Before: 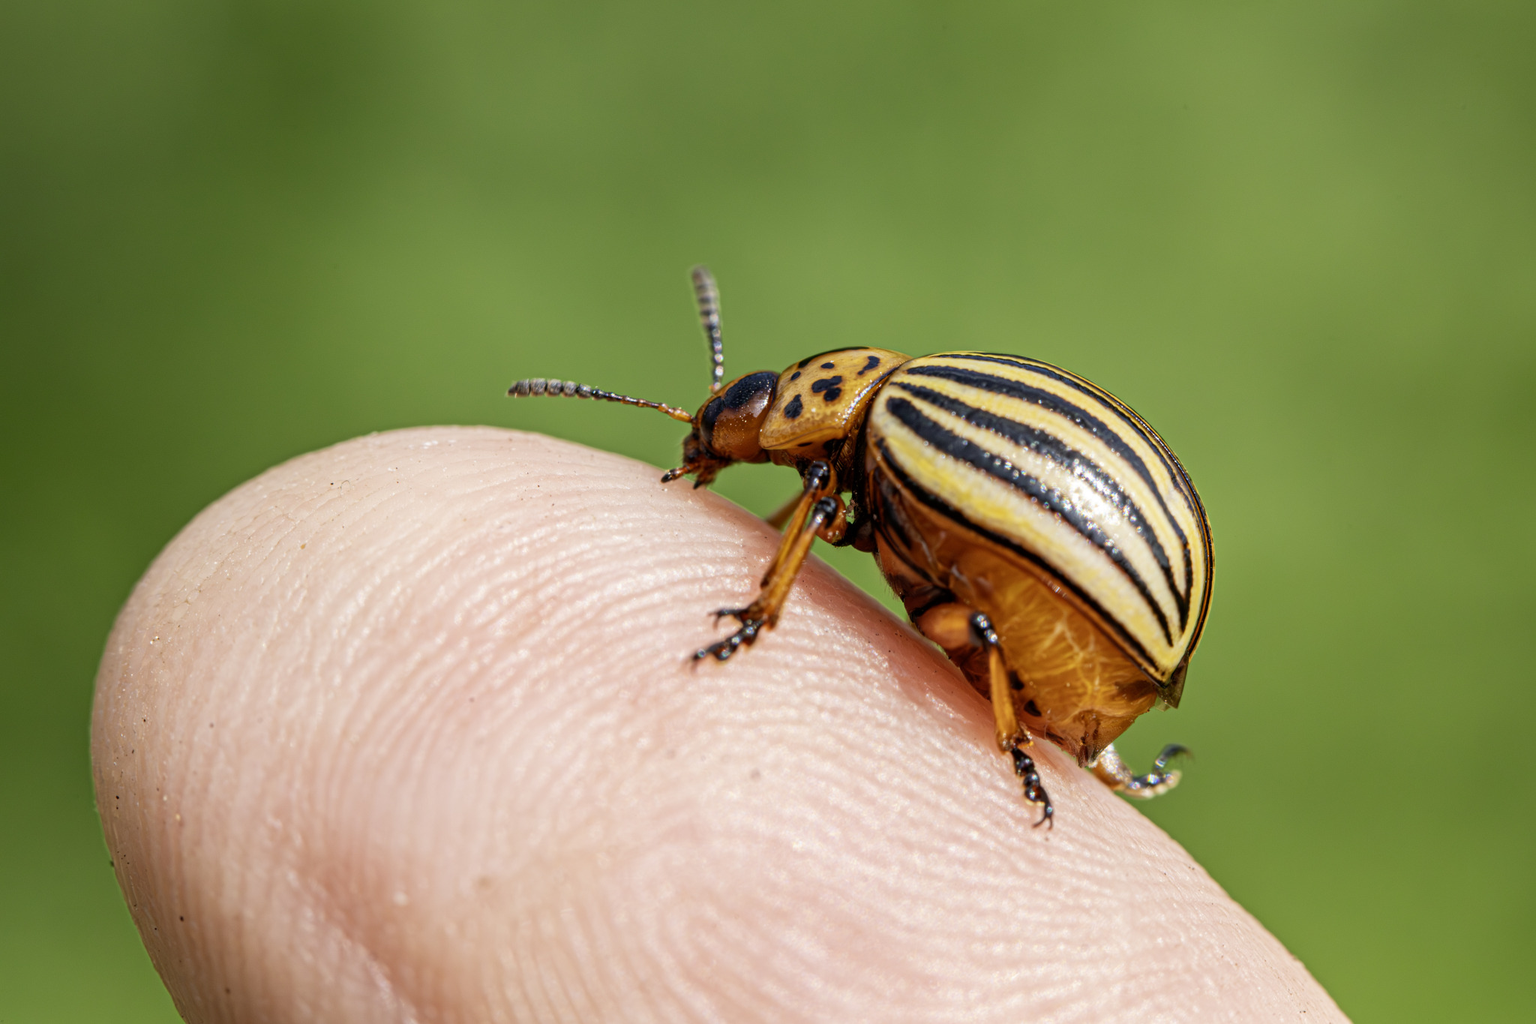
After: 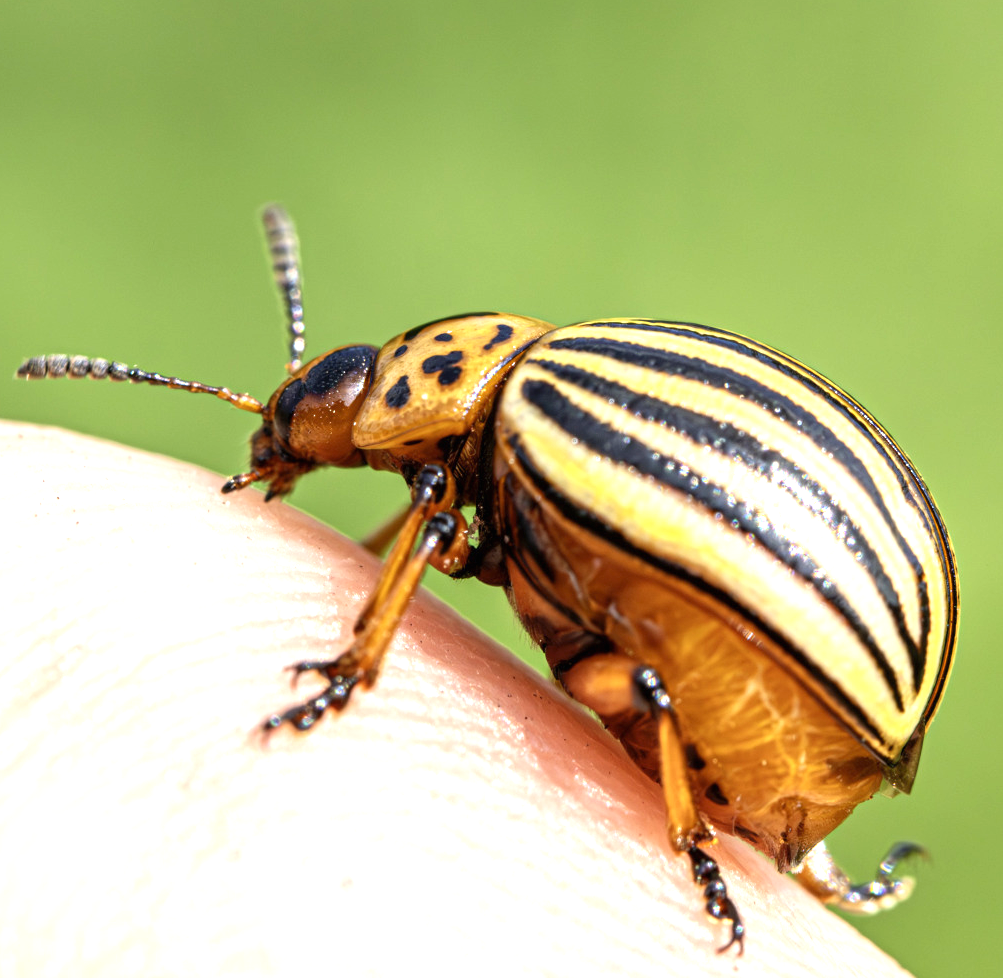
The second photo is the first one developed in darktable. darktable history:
crop: left 32.254%, top 11.004%, right 18.732%, bottom 17.342%
exposure: black level correction 0, exposure 0.9 EV, compensate highlight preservation false
